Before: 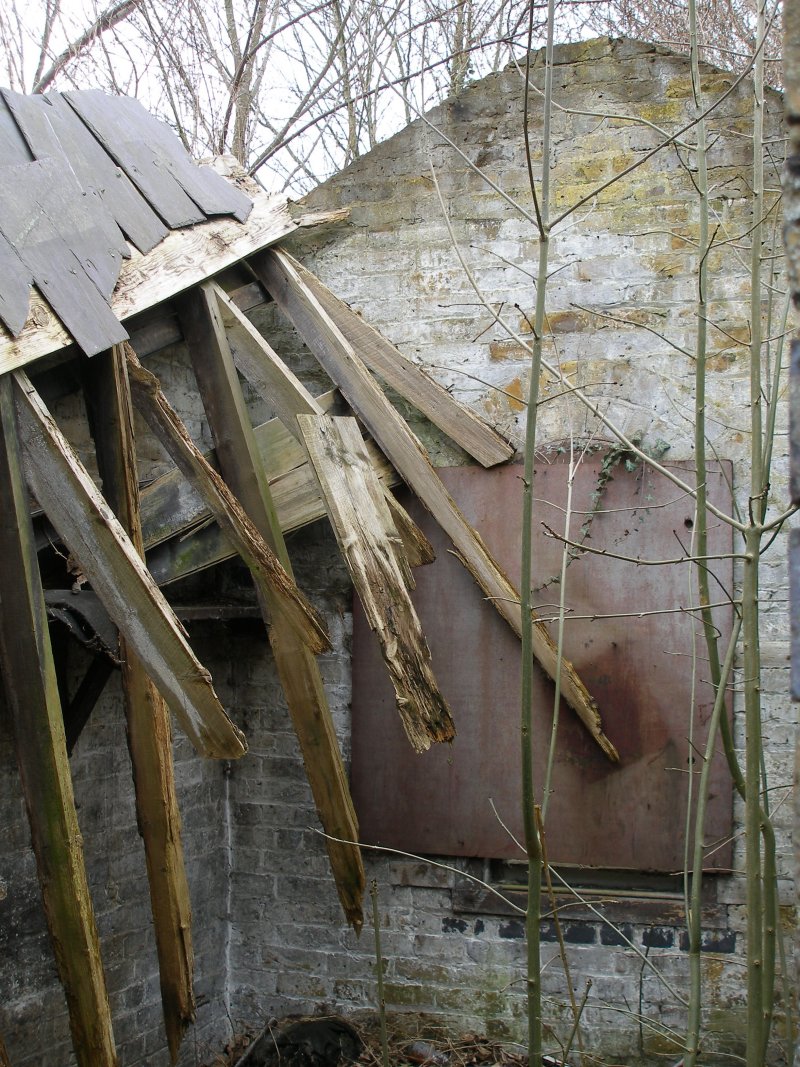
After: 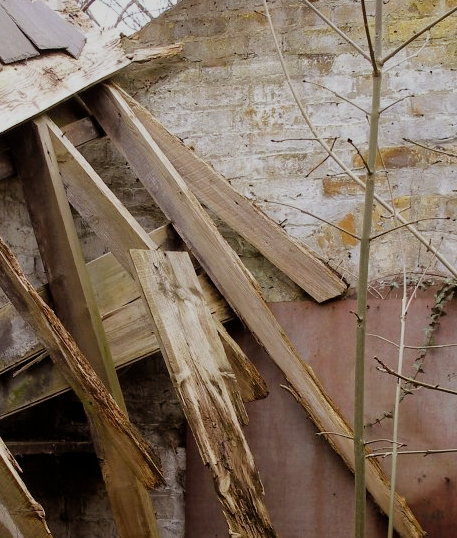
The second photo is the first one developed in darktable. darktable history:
filmic rgb: hardness 4.17, contrast 0.921
crop: left 20.932%, top 15.471%, right 21.848%, bottom 34.081%
shadows and highlights: shadows 22.7, highlights -48.71, soften with gaussian
rgb levels: mode RGB, independent channels, levels [[0, 0.5, 1], [0, 0.521, 1], [0, 0.536, 1]]
